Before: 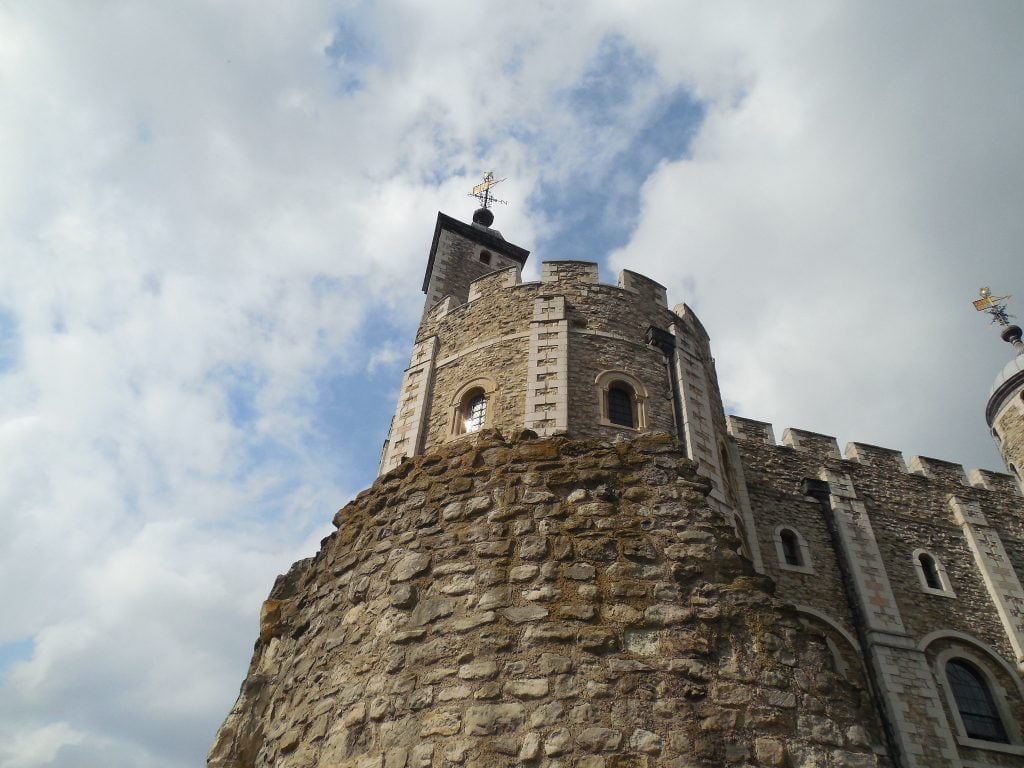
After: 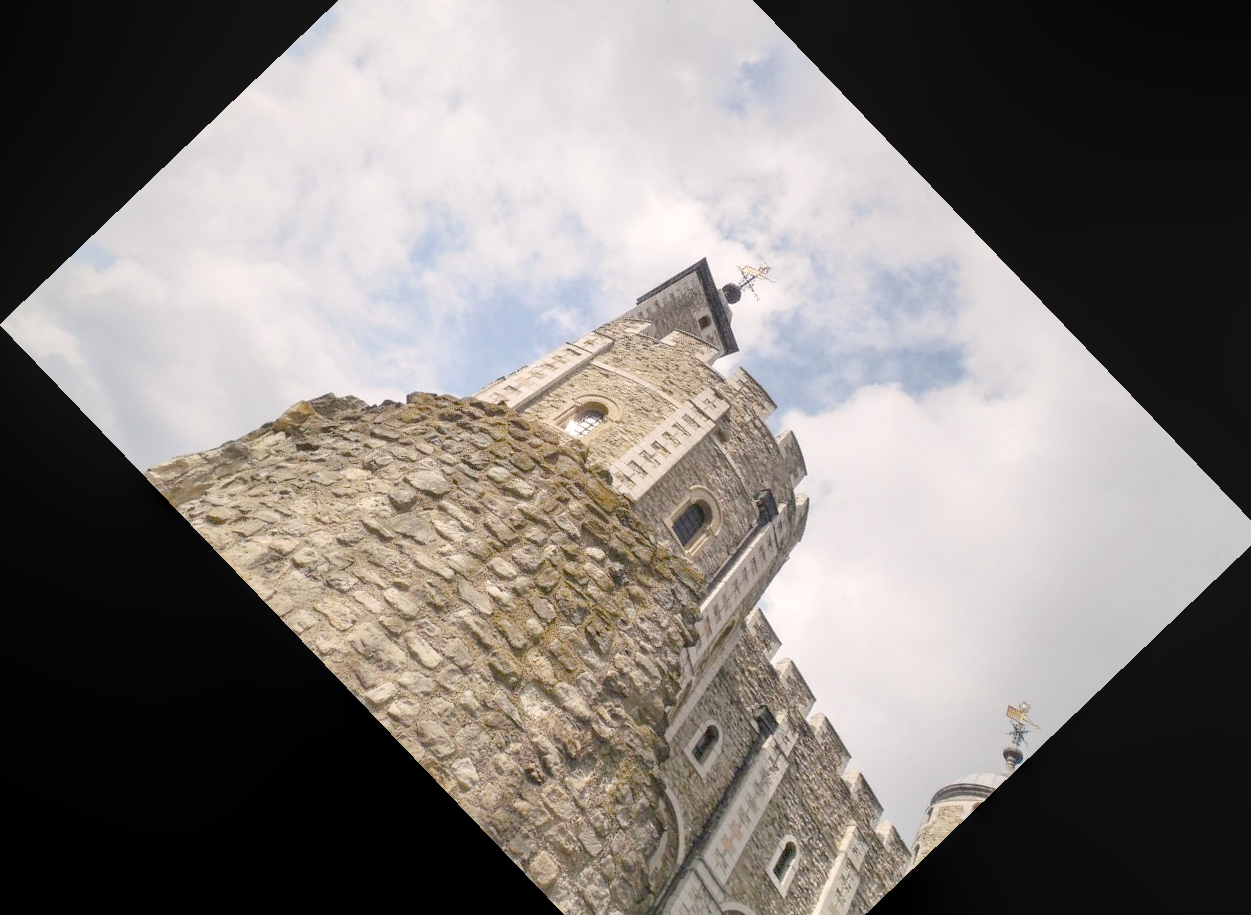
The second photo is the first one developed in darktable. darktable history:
color correction: highlights a* 3.22, highlights b* 1.93, saturation 1.19
local contrast: highlights 59%, detail 145%
crop and rotate: angle -46.26°, top 16.234%, right 0.912%, bottom 11.704%
